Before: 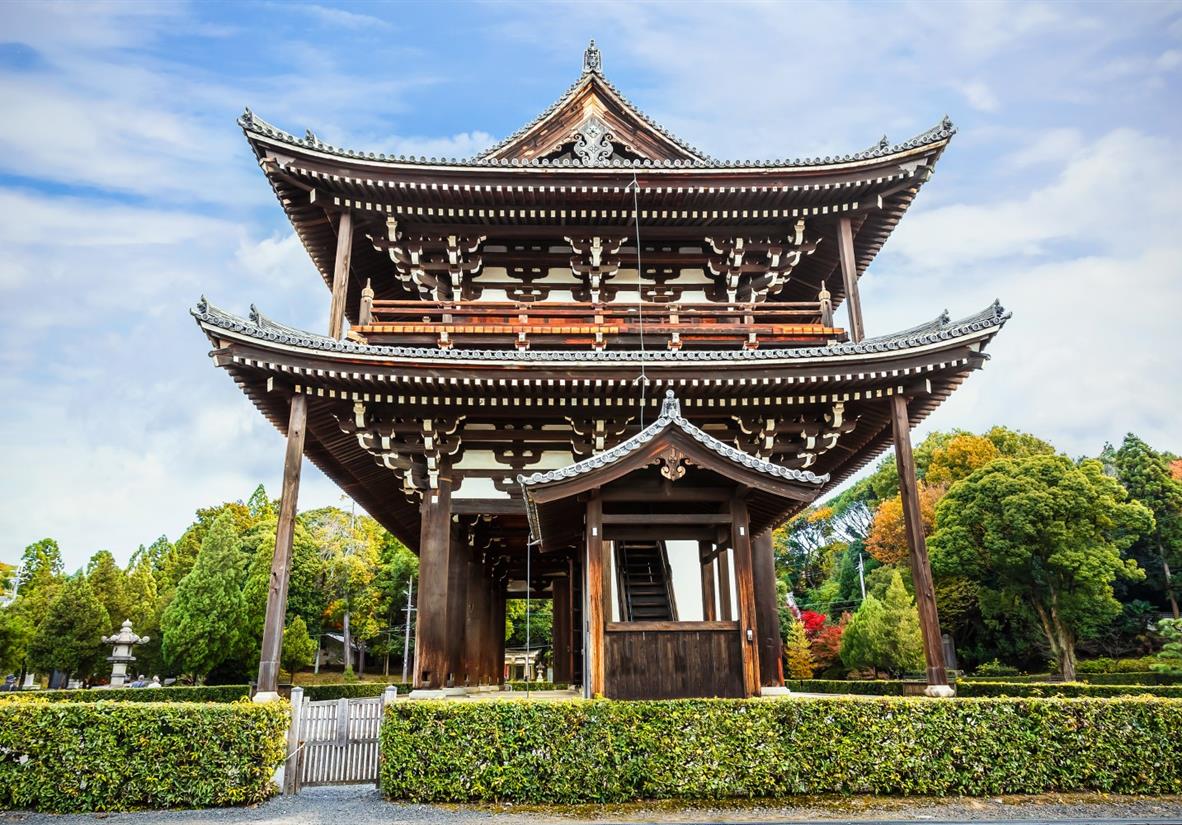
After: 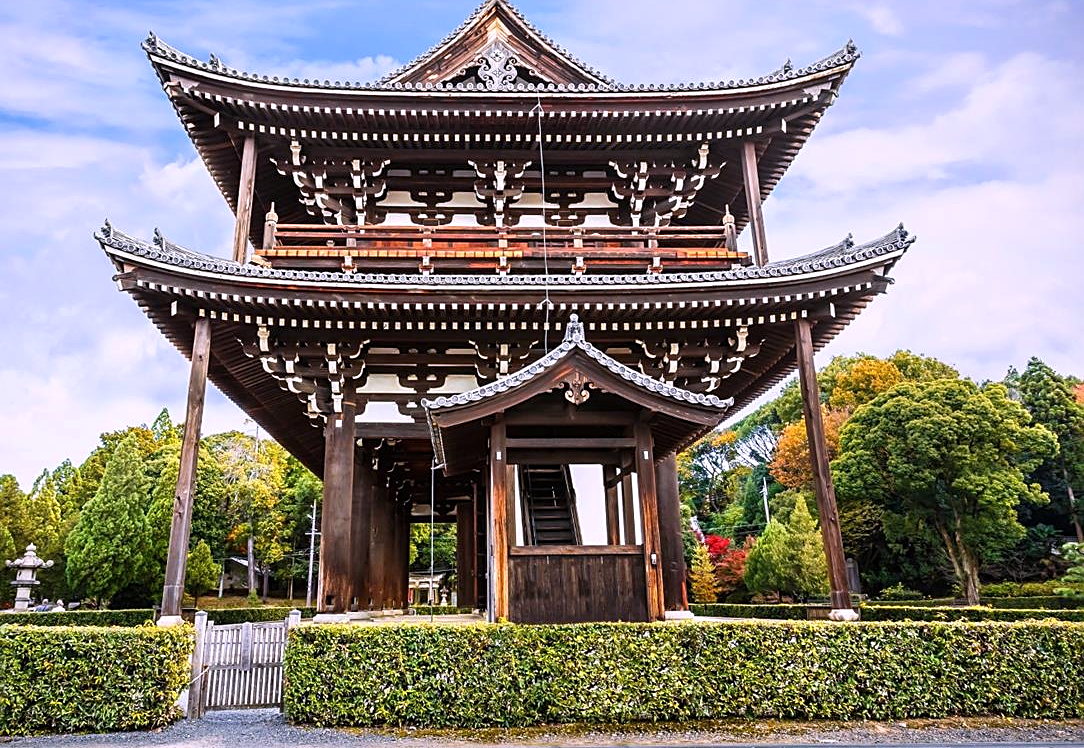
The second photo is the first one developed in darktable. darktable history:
crop and rotate: left 8.262%, top 9.226%
sharpen: on, module defaults
base curve: curves: ch0 [(0, 0) (0.303, 0.277) (1, 1)]
white balance: red 1.066, blue 1.119
